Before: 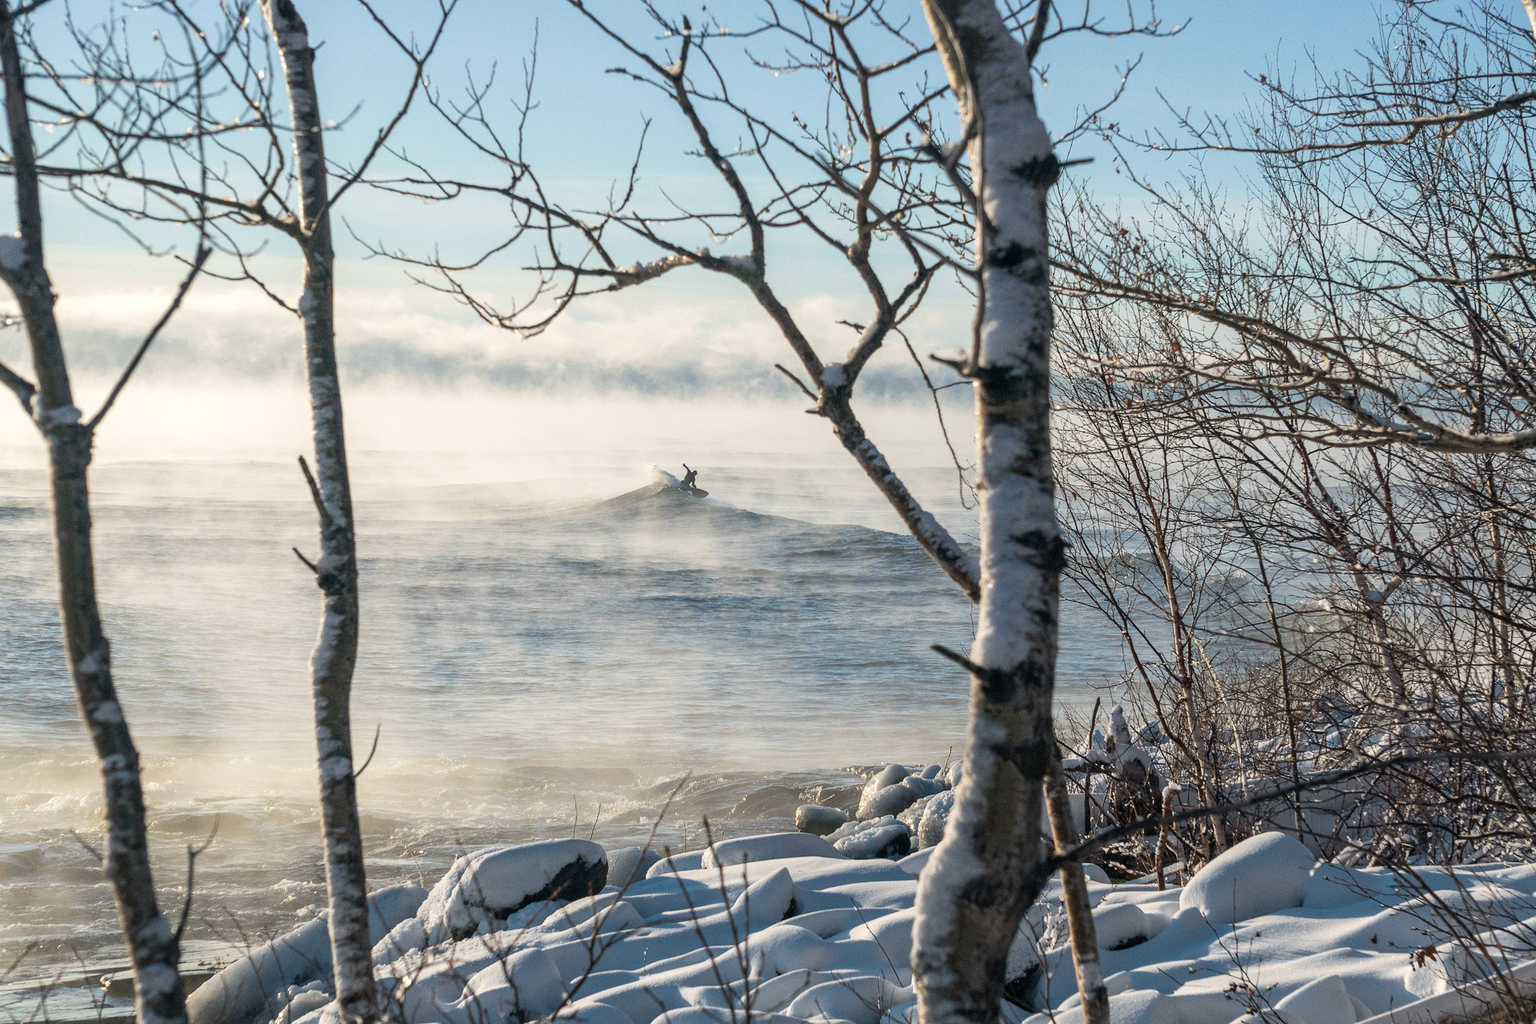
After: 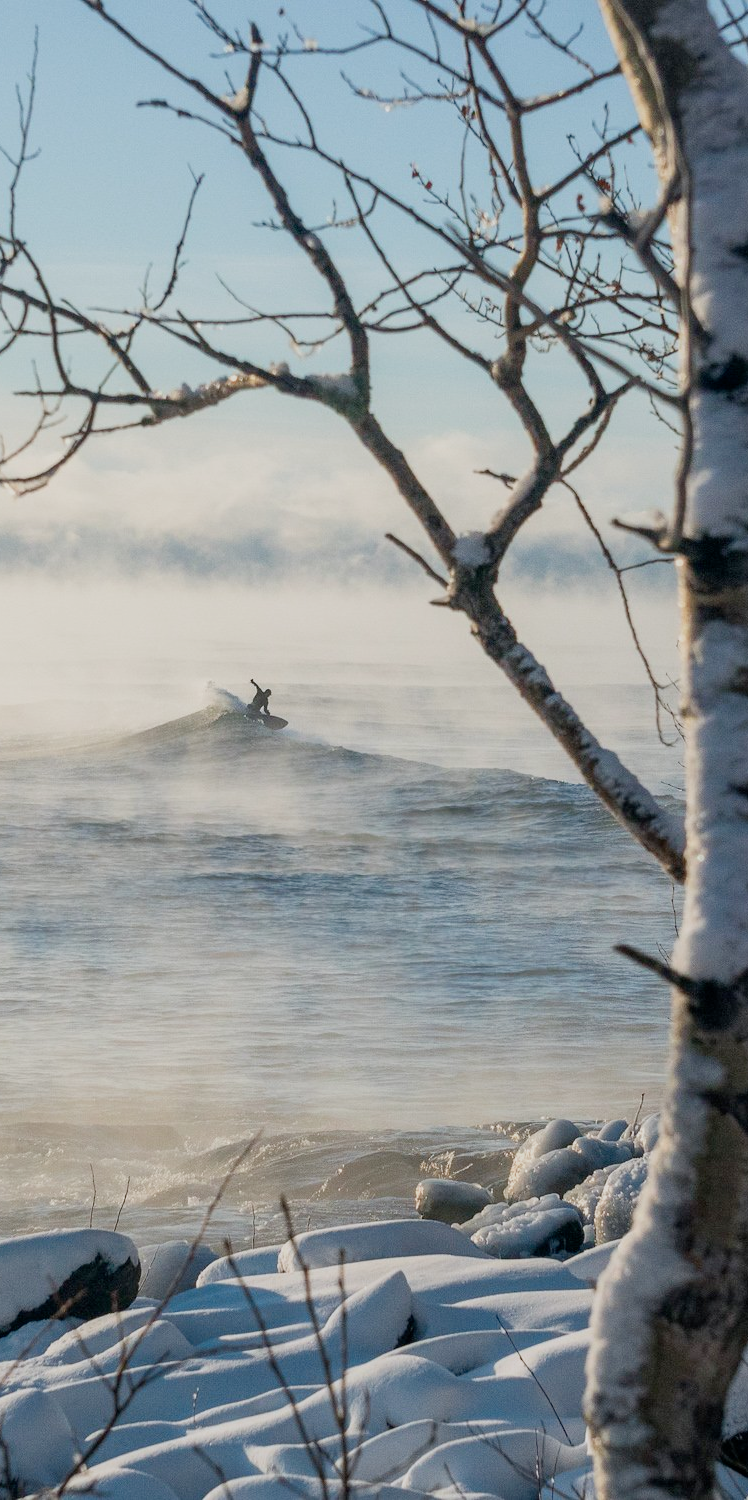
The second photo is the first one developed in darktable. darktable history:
crop: left 33.36%, right 33.36%
filmic rgb: black relative exposure -16 EV, threshold -0.33 EV, transition 3.19 EV, structure ↔ texture 100%, target black luminance 0%, hardness 7.57, latitude 72.96%, contrast 0.908, highlights saturation mix 10%, shadows ↔ highlights balance -0.38%, add noise in highlights 0, preserve chrominance no, color science v4 (2020), iterations of high-quality reconstruction 10, enable highlight reconstruction true
